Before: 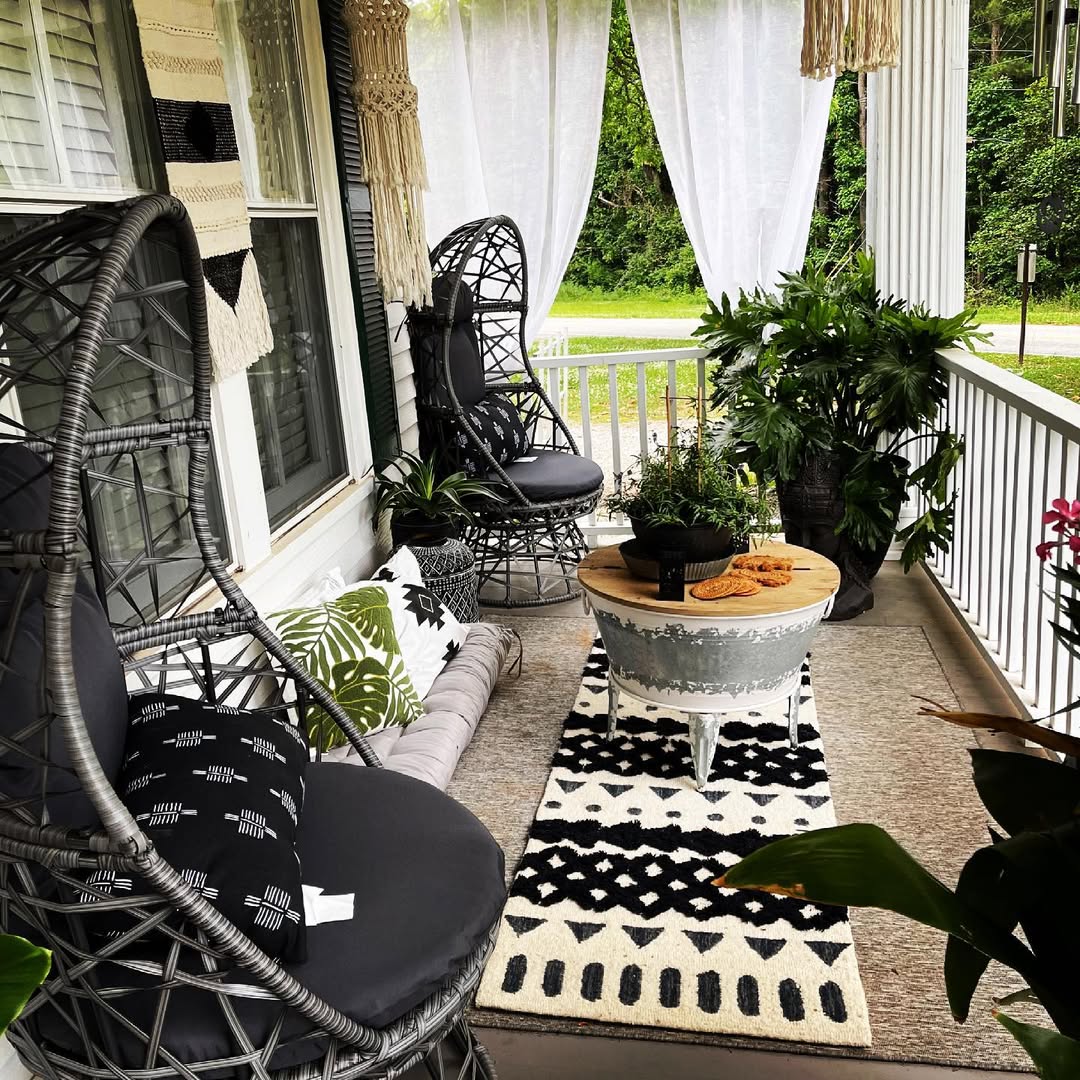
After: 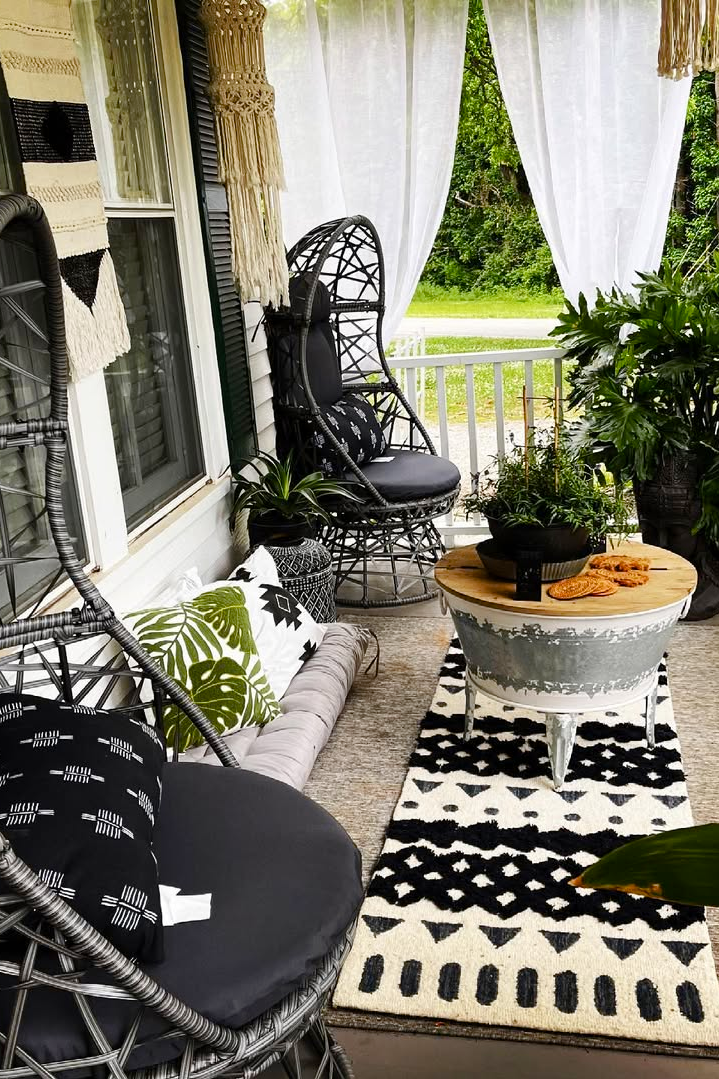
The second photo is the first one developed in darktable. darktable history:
color balance rgb: perceptual saturation grading › global saturation 20%, perceptual saturation grading › highlights -25%, perceptual saturation grading › shadows 25%
crop and rotate: left 13.342%, right 19.991%
color contrast: green-magenta contrast 0.96
